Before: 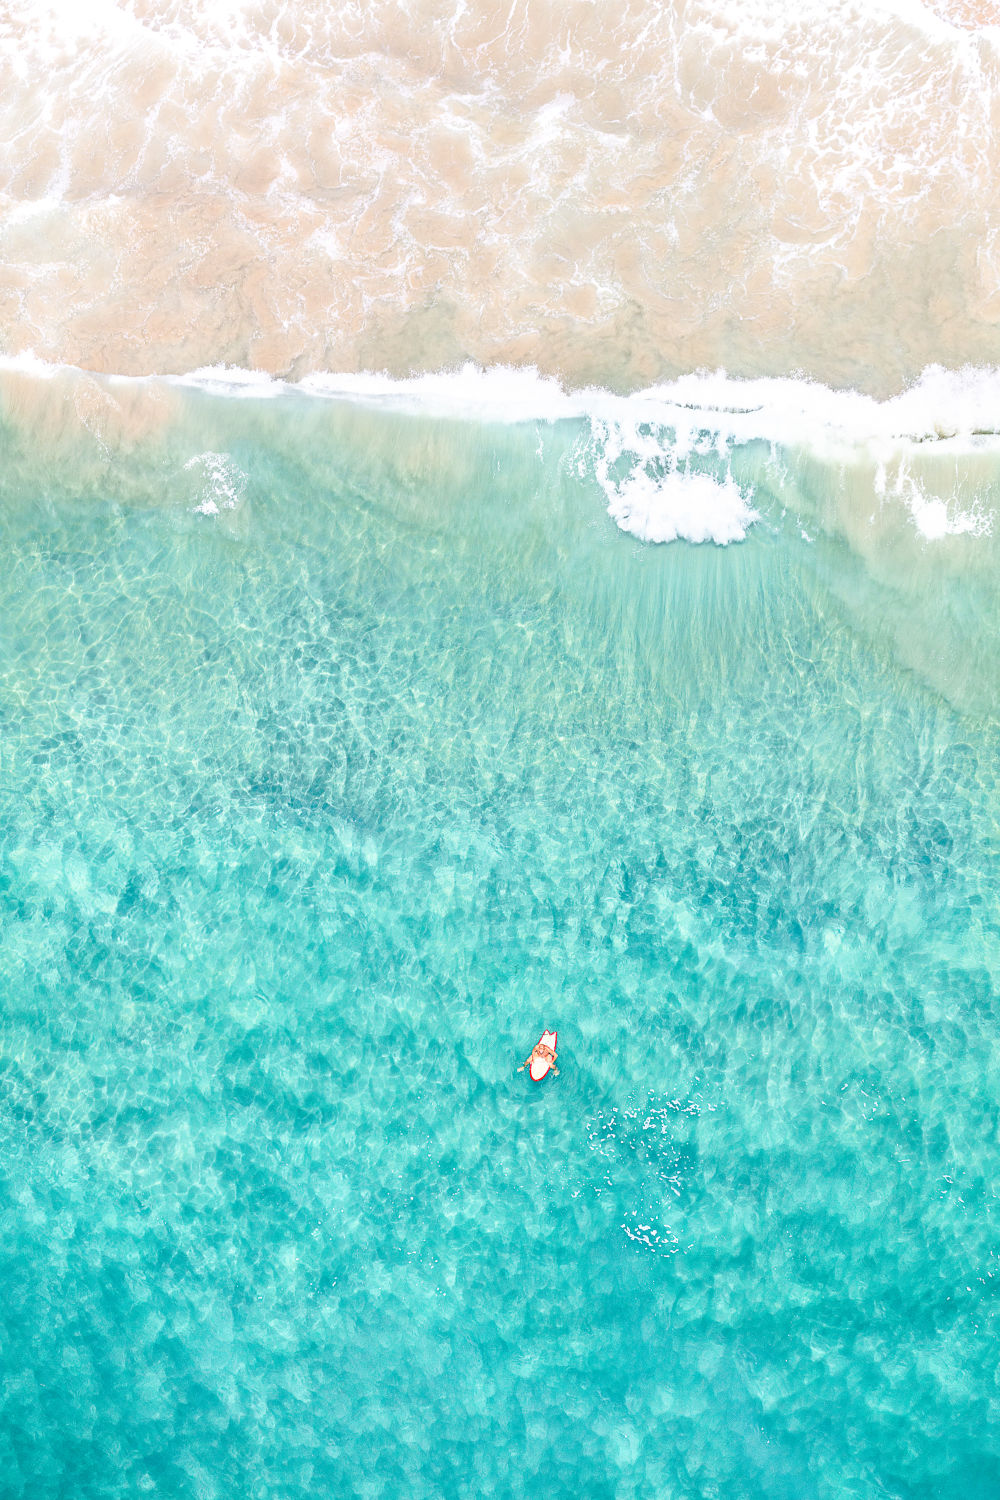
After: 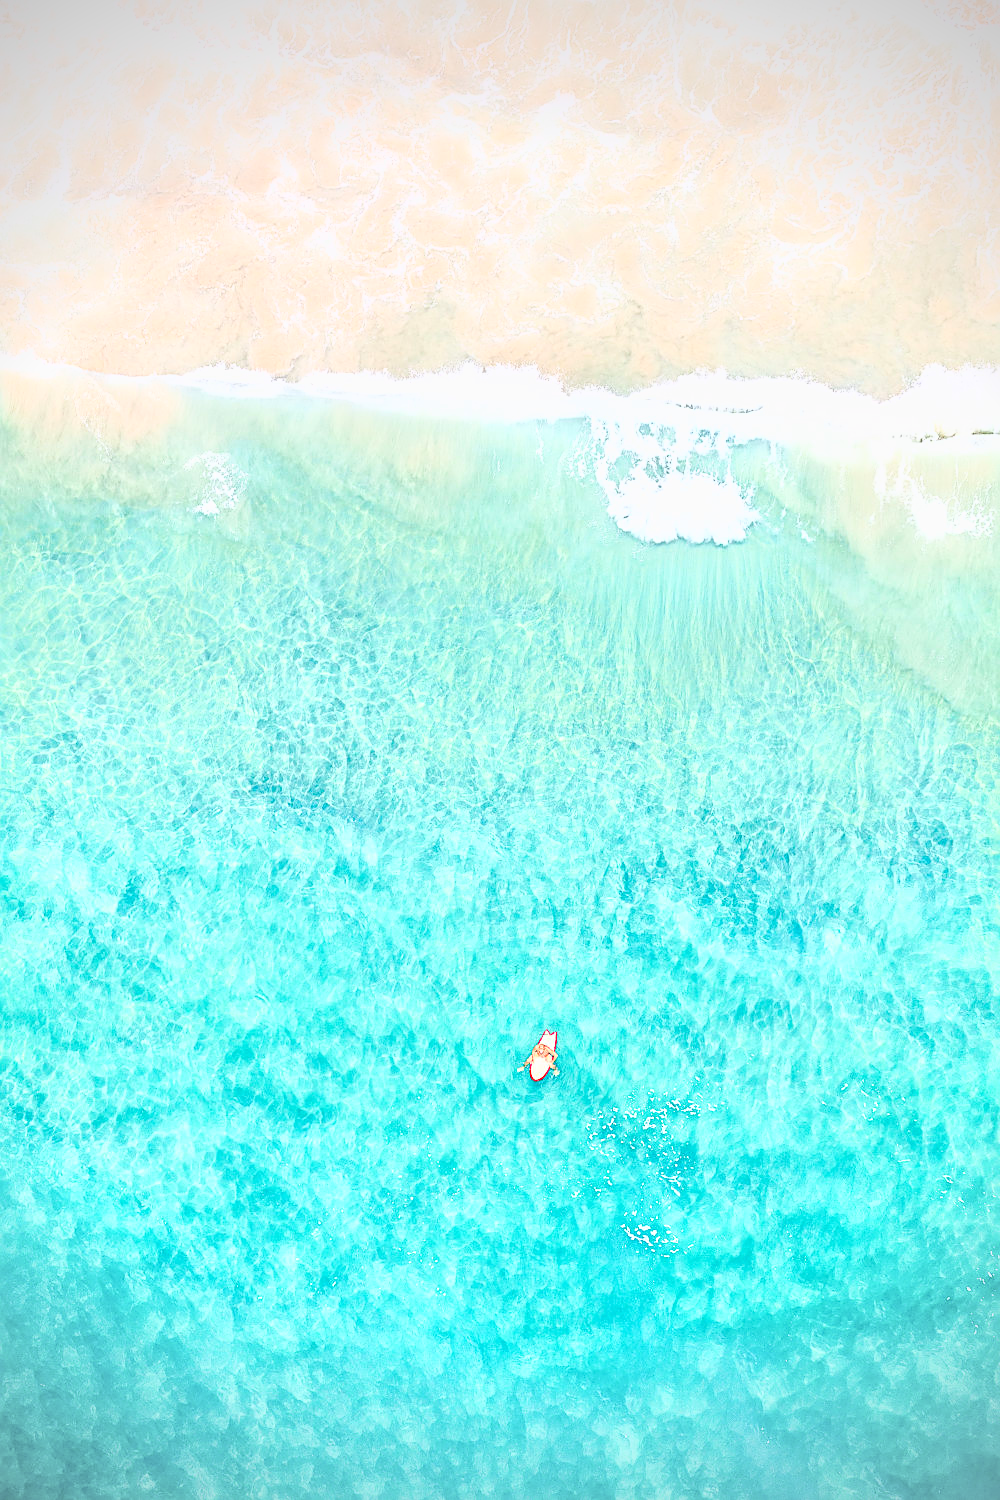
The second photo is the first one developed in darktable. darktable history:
local contrast: highlights 25%, detail 130%
base curve: curves: ch0 [(0, 0) (0.025, 0.046) (0.112, 0.277) (0.467, 0.74) (0.814, 0.929) (1, 0.942)]
vignetting: on, module defaults
sharpen: amount 0.55
